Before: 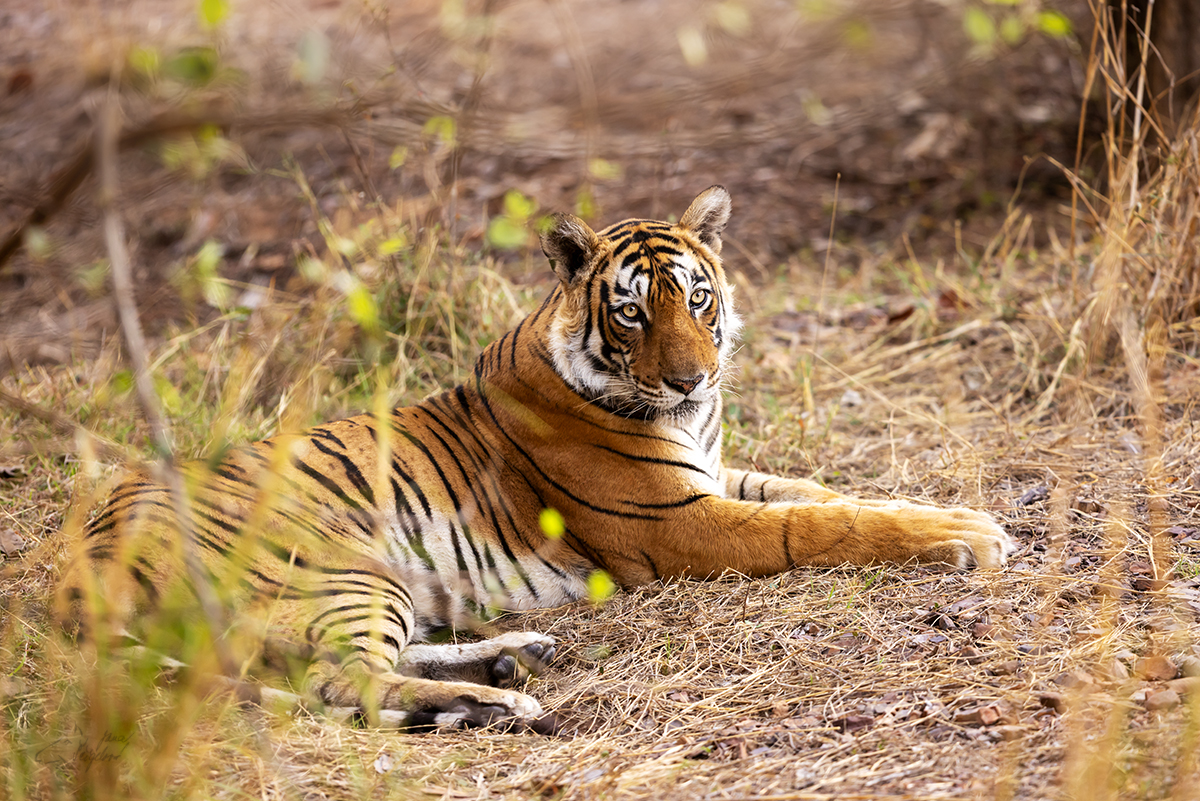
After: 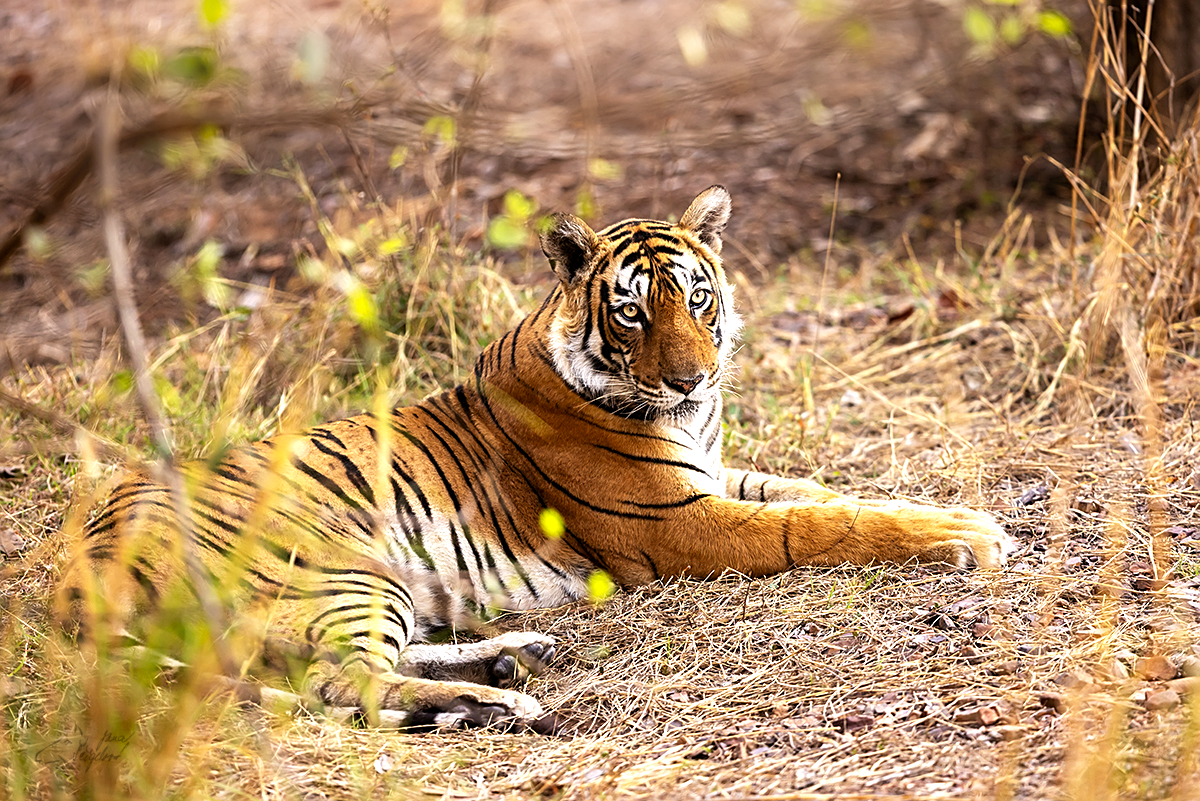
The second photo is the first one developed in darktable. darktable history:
exposure: exposure 0.2 EV, compensate highlight preservation false
color balance: contrast 10%
sharpen: on, module defaults
